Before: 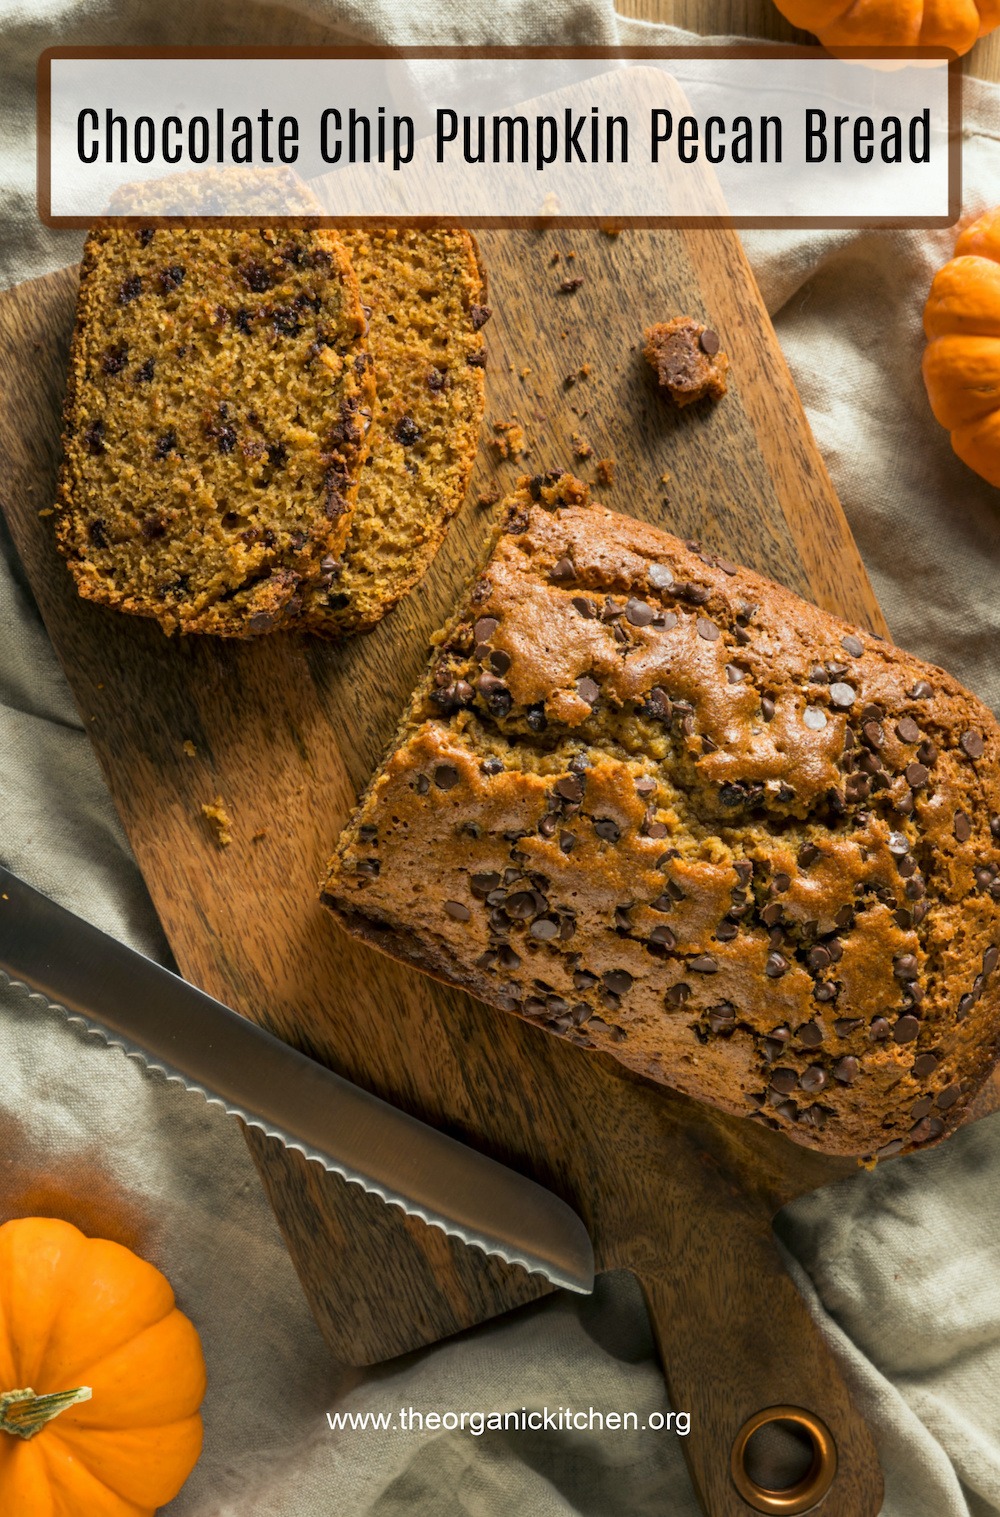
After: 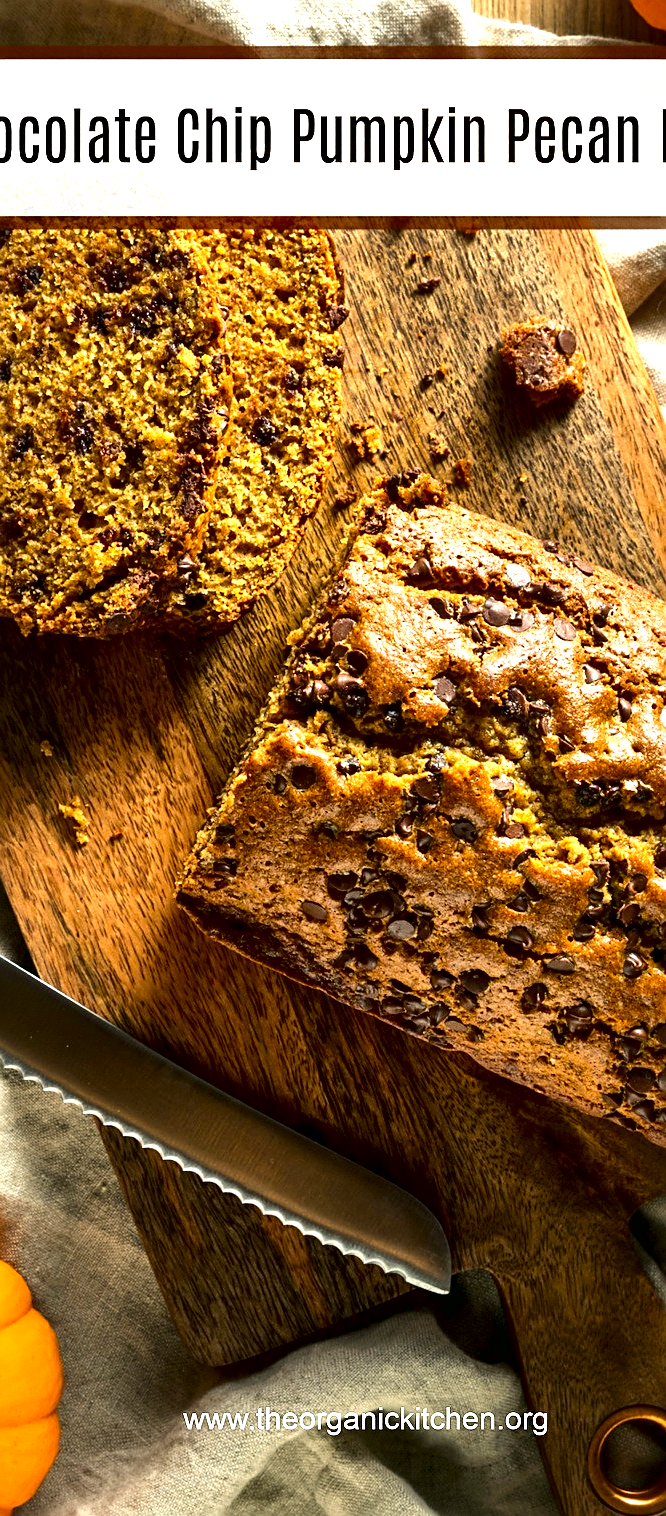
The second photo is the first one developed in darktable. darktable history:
sharpen: radius 1.967
crop and rotate: left 14.385%, right 18.948%
local contrast: mode bilateral grid, contrast 100, coarseness 100, detail 165%, midtone range 0.2
exposure: black level correction 0, exposure 1 EV, compensate exposure bias true, compensate highlight preservation false
contrast brightness saturation: contrast 0.13, brightness -0.24, saturation 0.14
